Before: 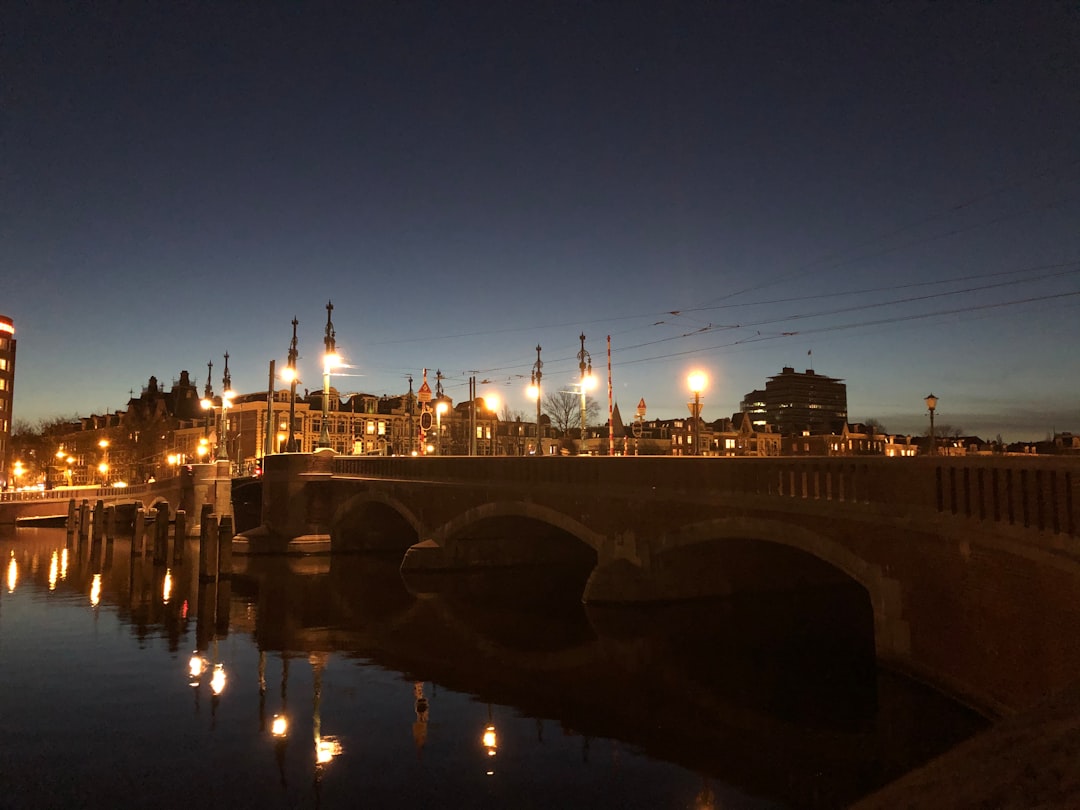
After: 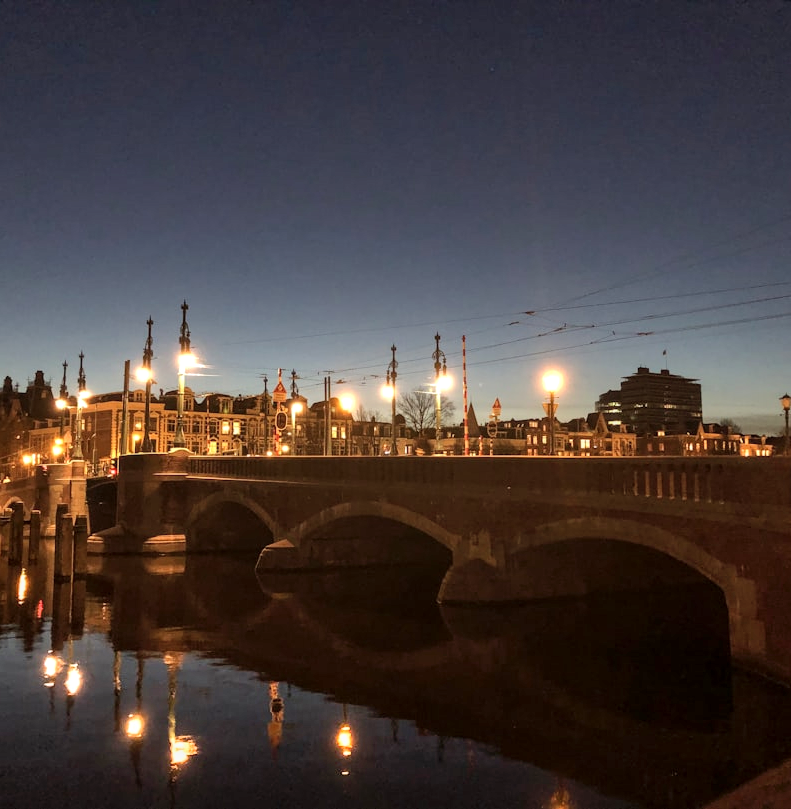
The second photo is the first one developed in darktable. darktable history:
crop: left 13.443%, right 13.31%
local contrast: on, module defaults
shadows and highlights: low approximation 0.01, soften with gaussian
